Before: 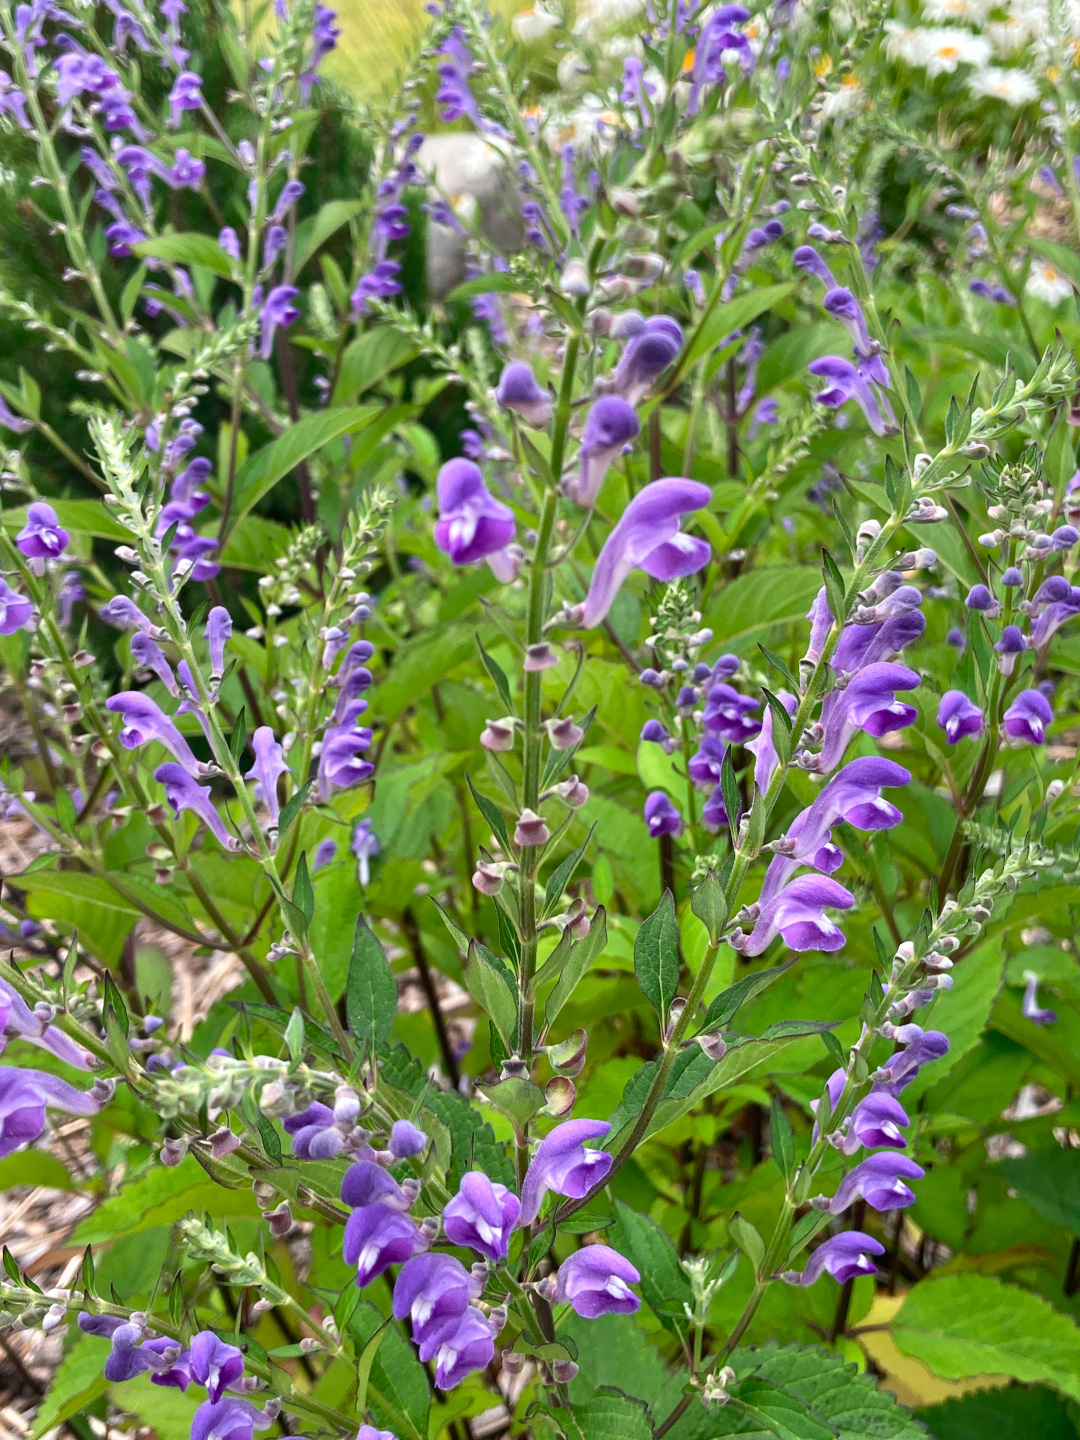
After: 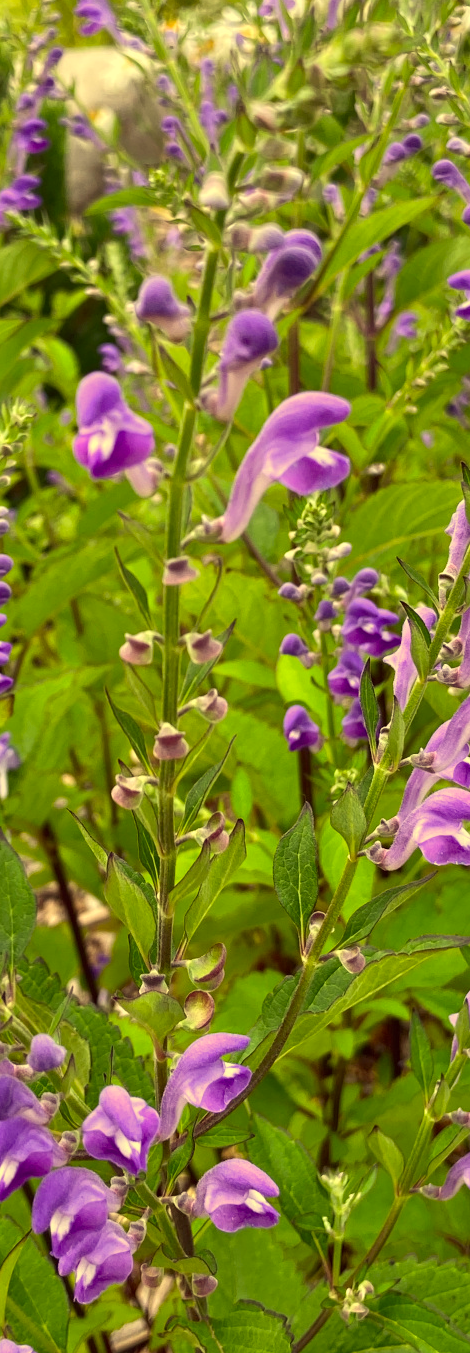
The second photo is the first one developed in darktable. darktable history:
color correction: highlights a* -0.452, highlights b* 39.87, shadows a* 9.52, shadows b* -0.285
crop: left 33.466%, top 6.041%, right 22.932%
